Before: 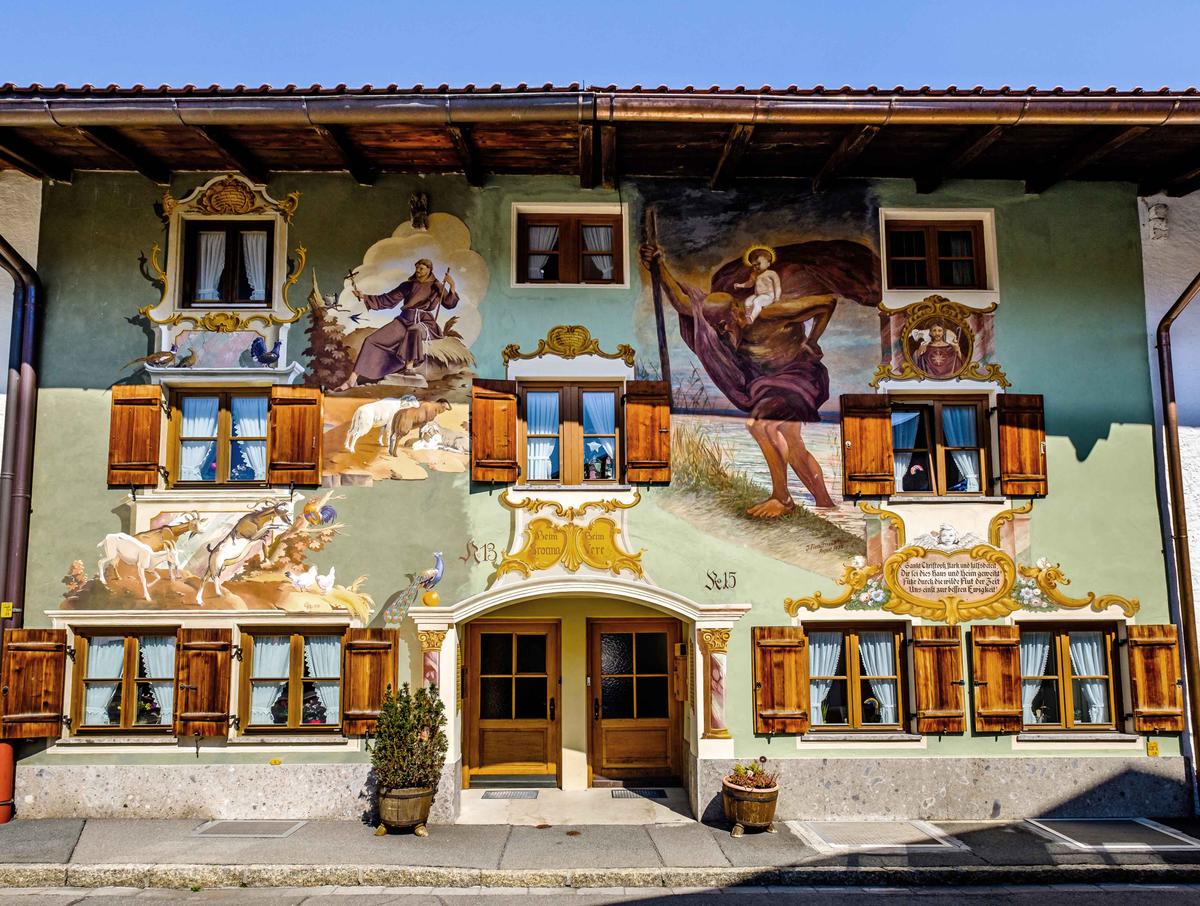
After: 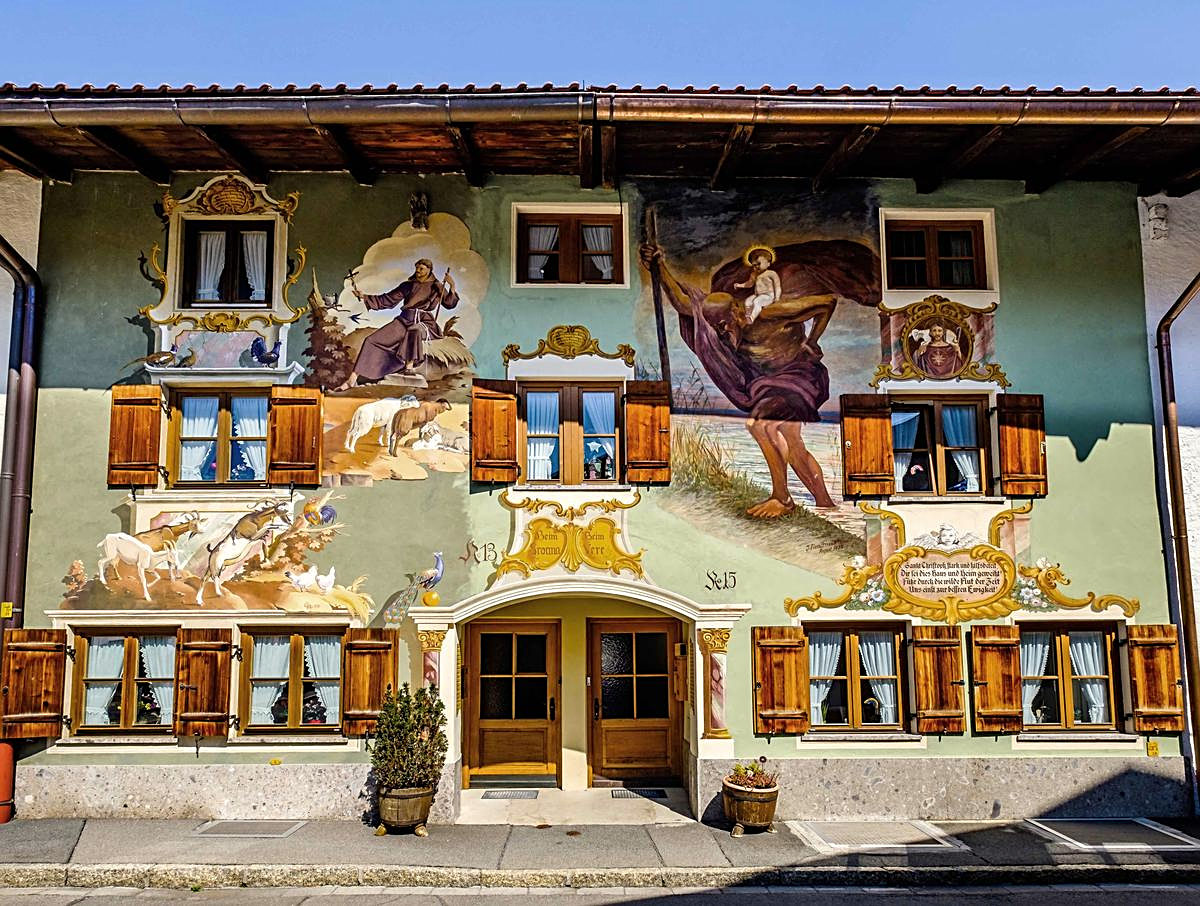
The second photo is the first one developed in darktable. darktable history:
color correction: highlights b* 3.01
sharpen: on, module defaults
